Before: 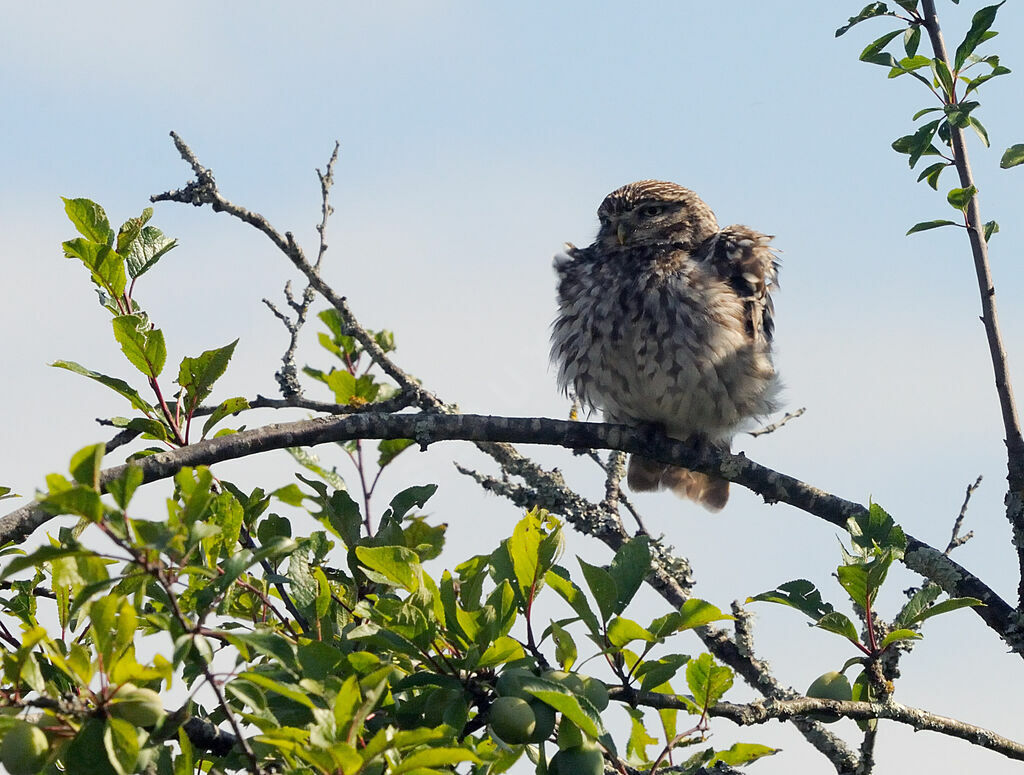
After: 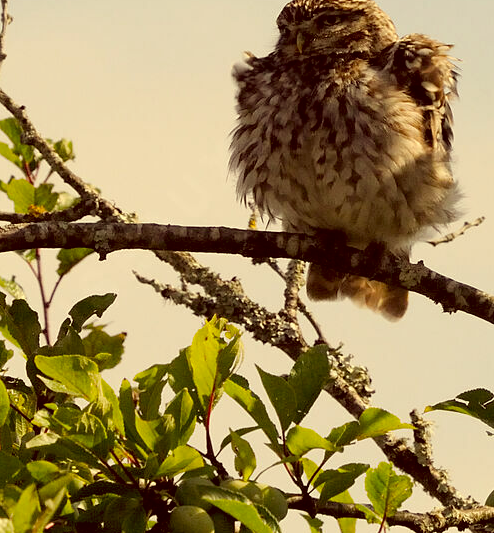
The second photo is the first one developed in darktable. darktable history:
crop: left 31.353%, top 24.748%, right 20.393%, bottom 6.397%
exposure: black level correction 0.009, exposure 0.016 EV, compensate highlight preservation false
color correction: highlights a* 1.18, highlights b* 25.04, shadows a* 15.88, shadows b* 24.18
